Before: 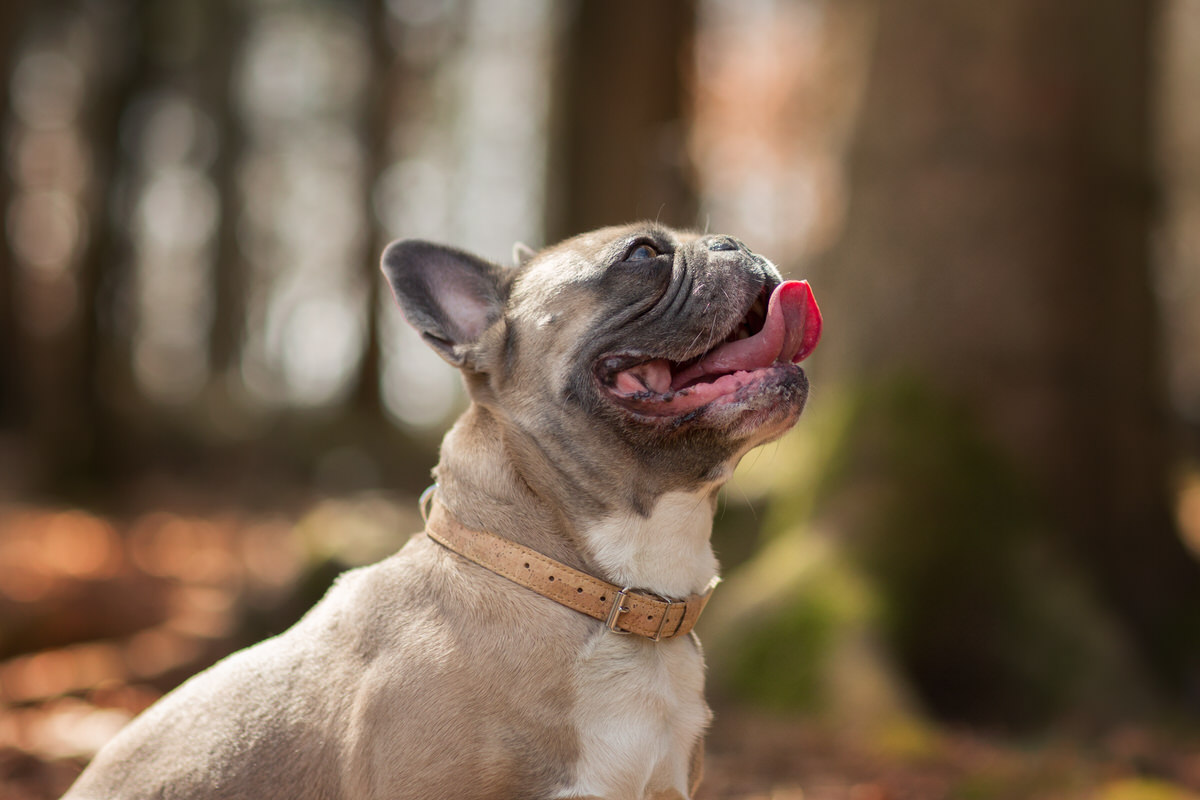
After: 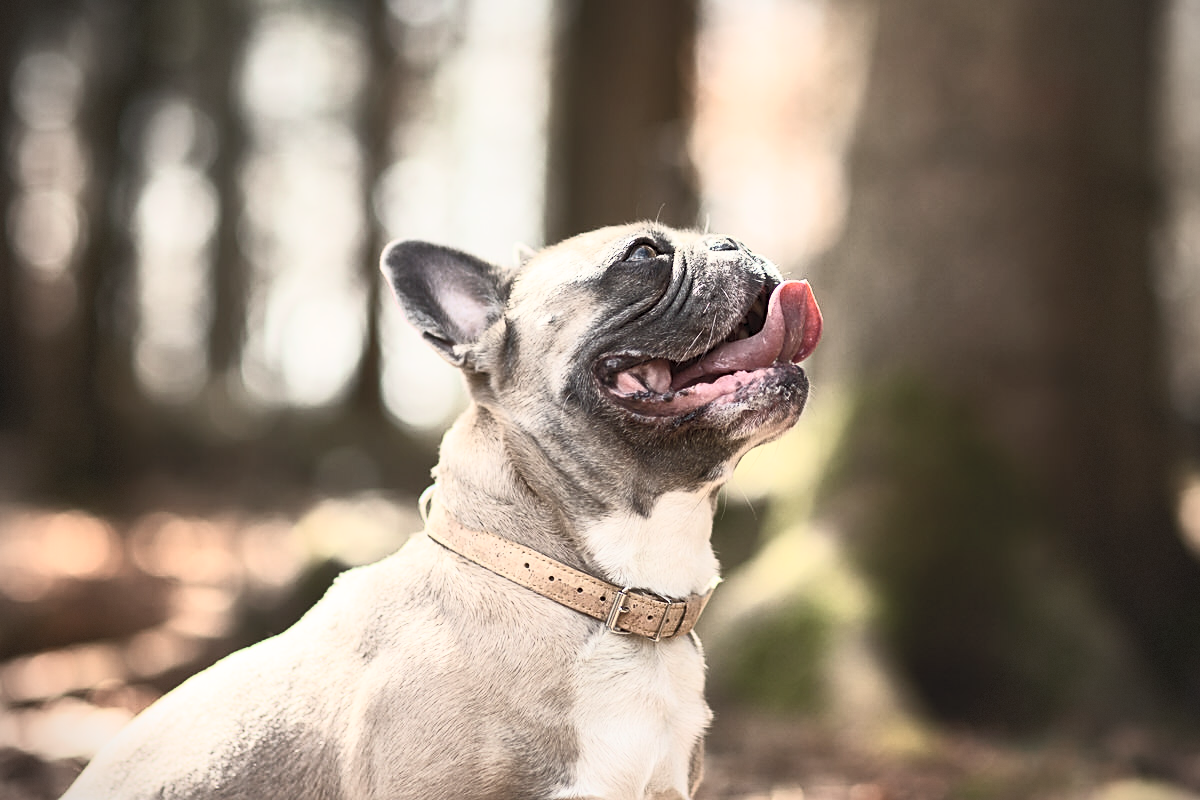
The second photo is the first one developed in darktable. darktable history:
contrast brightness saturation: contrast 0.569, brightness 0.577, saturation -0.329
vignetting: fall-off radius 60.63%, brightness -0.521, saturation -0.511, dithering 8-bit output, unbound false
sharpen: on, module defaults
